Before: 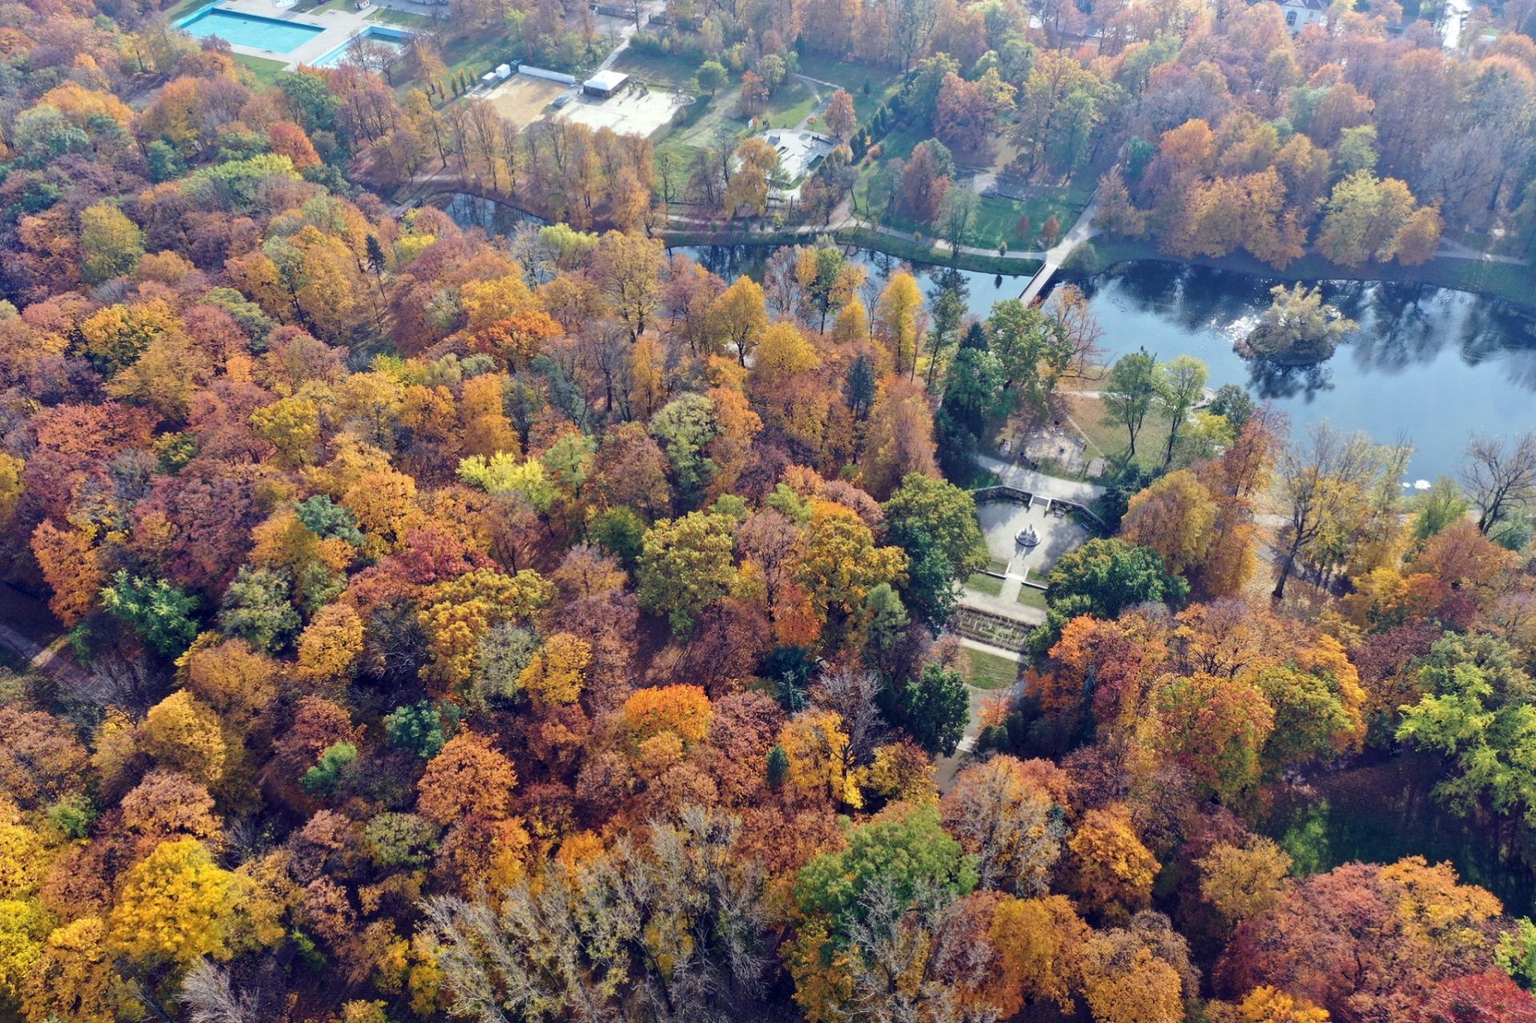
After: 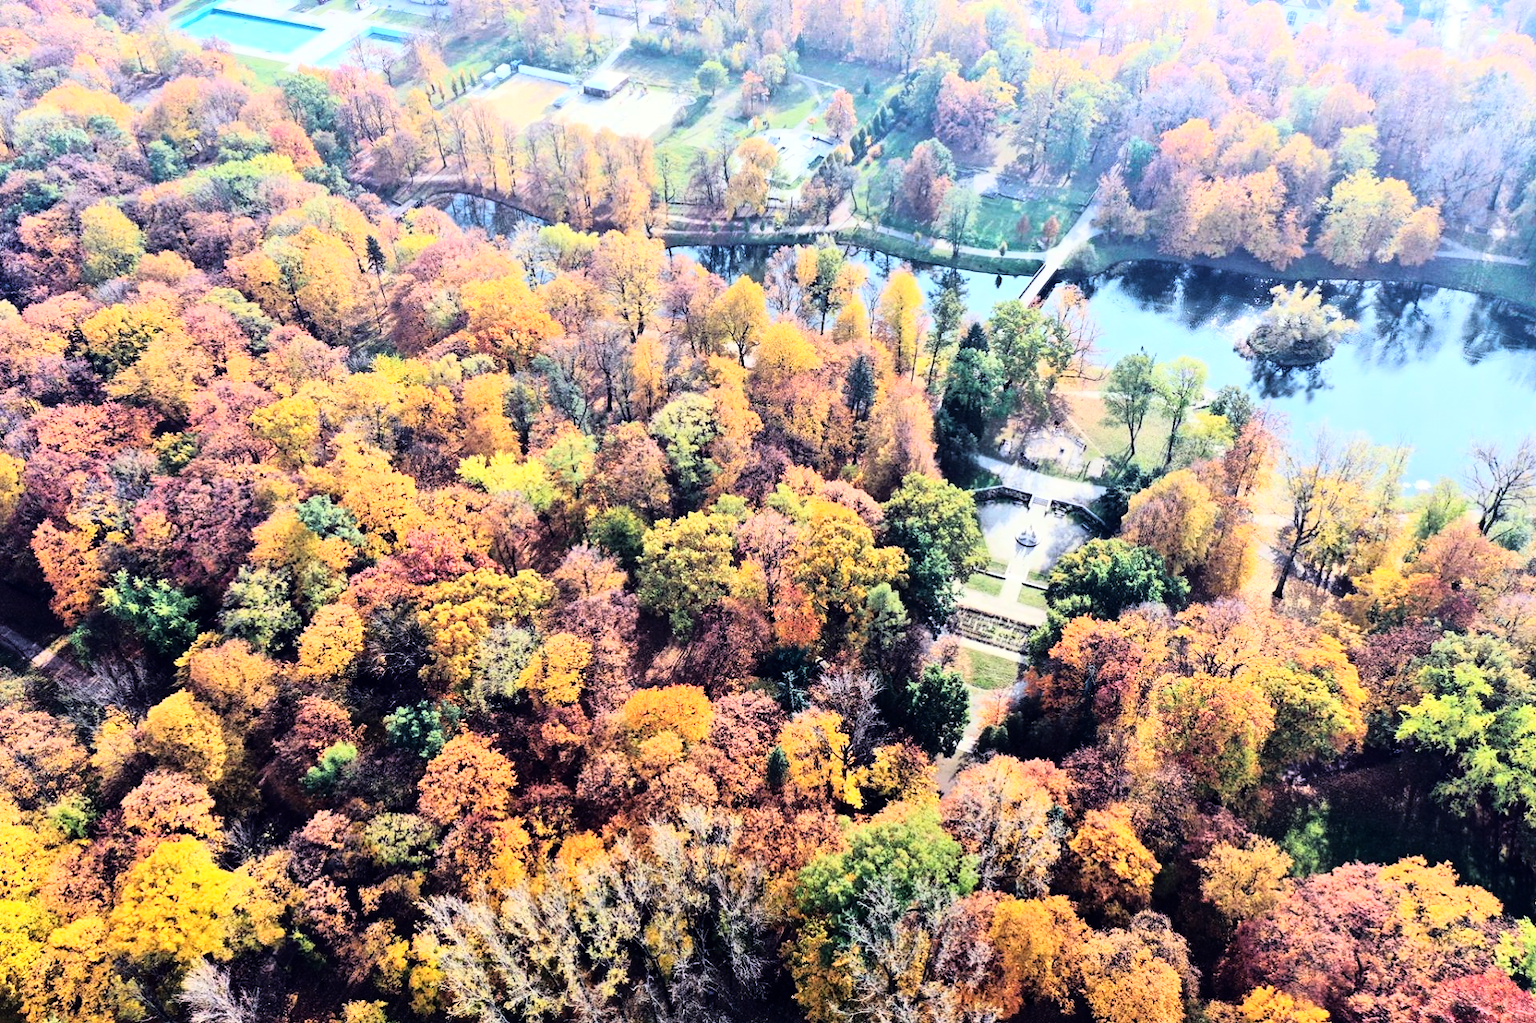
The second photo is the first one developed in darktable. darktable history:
tone equalizer: on, module defaults
rgb curve: curves: ch0 [(0, 0) (0.21, 0.15) (0.24, 0.21) (0.5, 0.75) (0.75, 0.96) (0.89, 0.99) (1, 1)]; ch1 [(0, 0.02) (0.21, 0.13) (0.25, 0.2) (0.5, 0.67) (0.75, 0.9) (0.89, 0.97) (1, 1)]; ch2 [(0, 0.02) (0.21, 0.13) (0.25, 0.2) (0.5, 0.67) (0.75, 0.9) (0.89, 0.97) (1, 1)], compensate middle gray true
